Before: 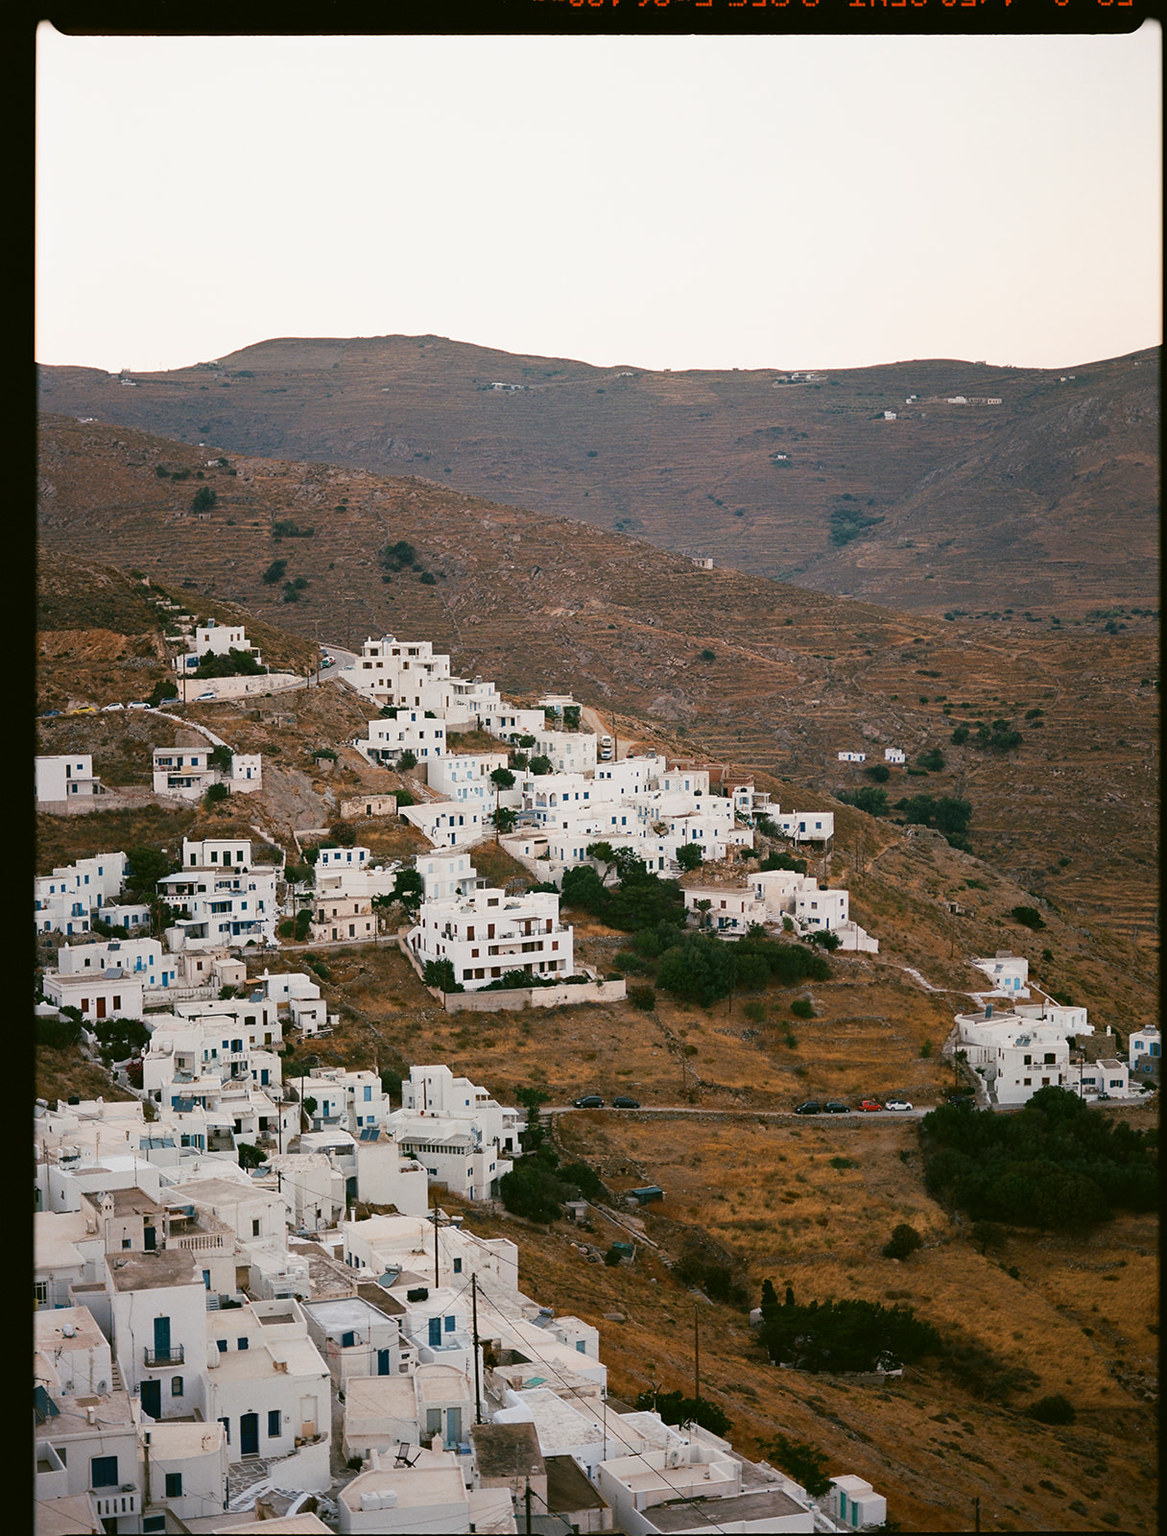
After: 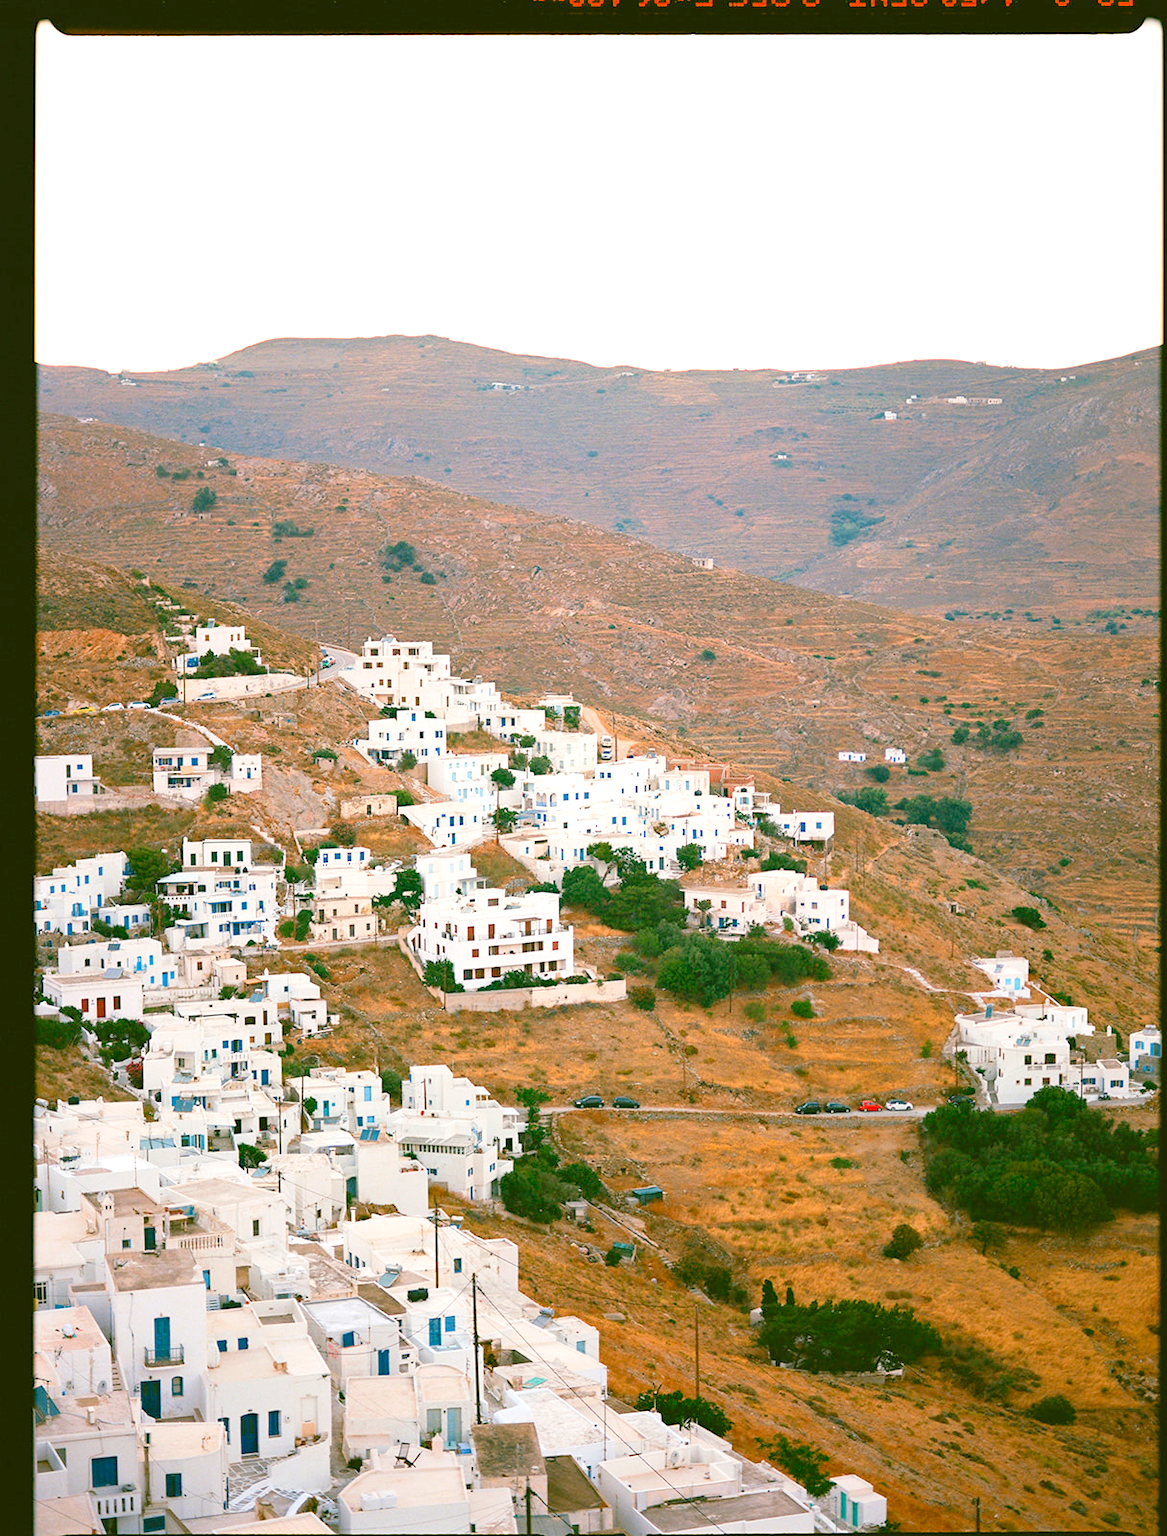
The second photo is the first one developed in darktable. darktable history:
levels: levels [0.008, 0.318, 0.836]
tone equalizer: edges refinement/feathering 500, mask exposure compensation -1.57 EV, preserve details no
